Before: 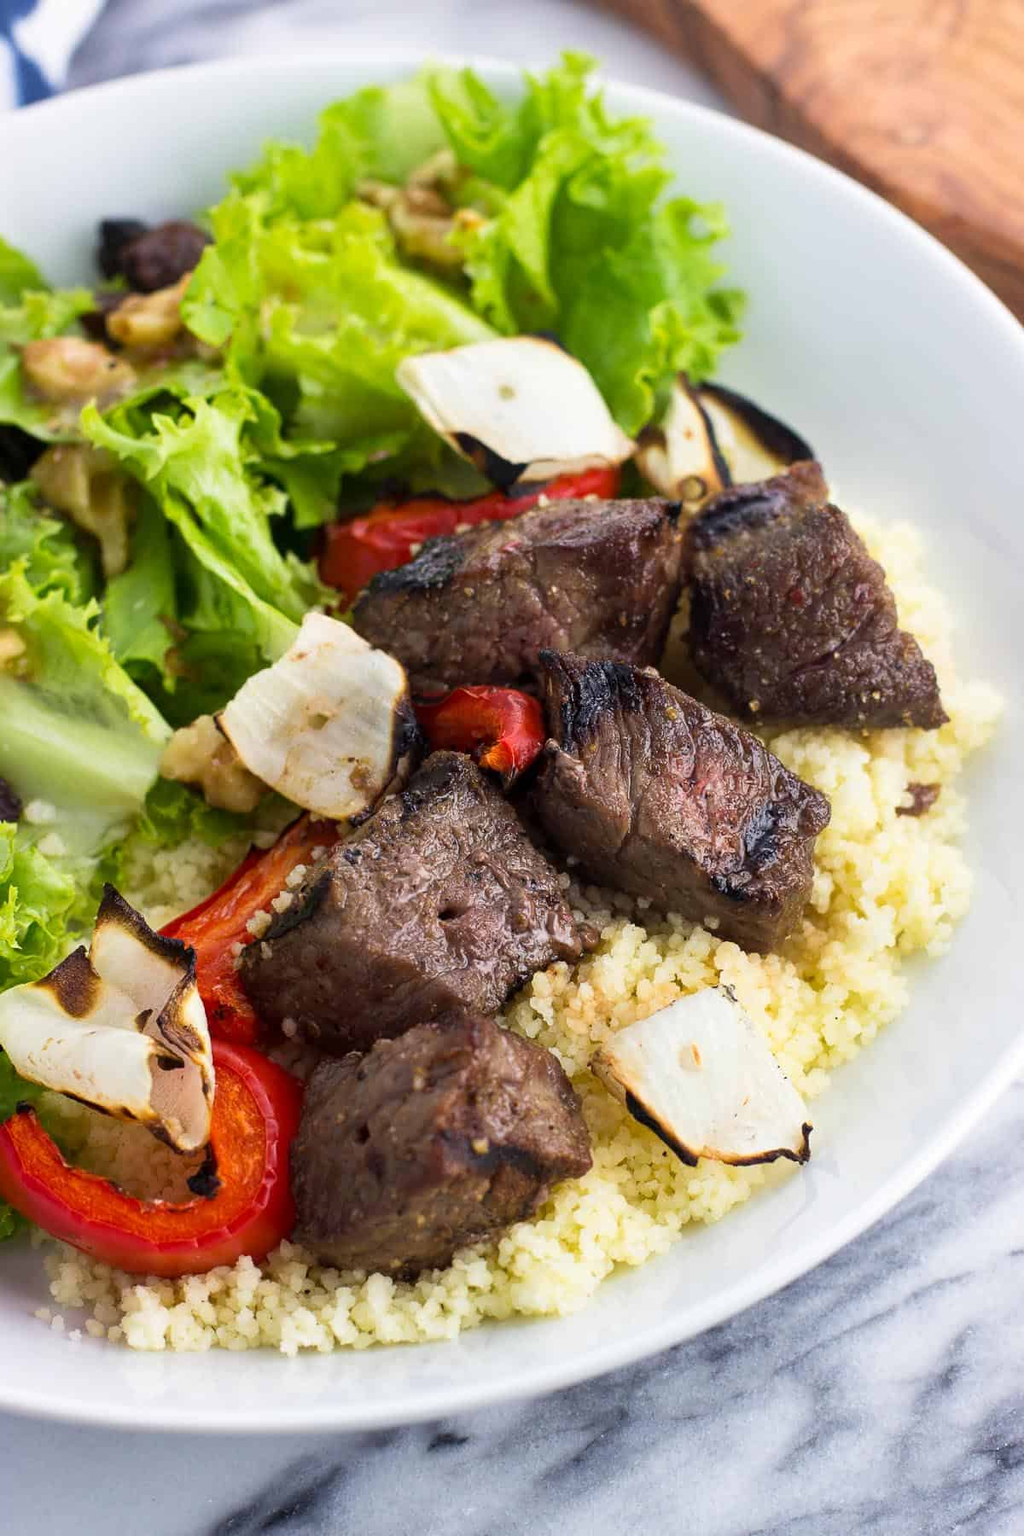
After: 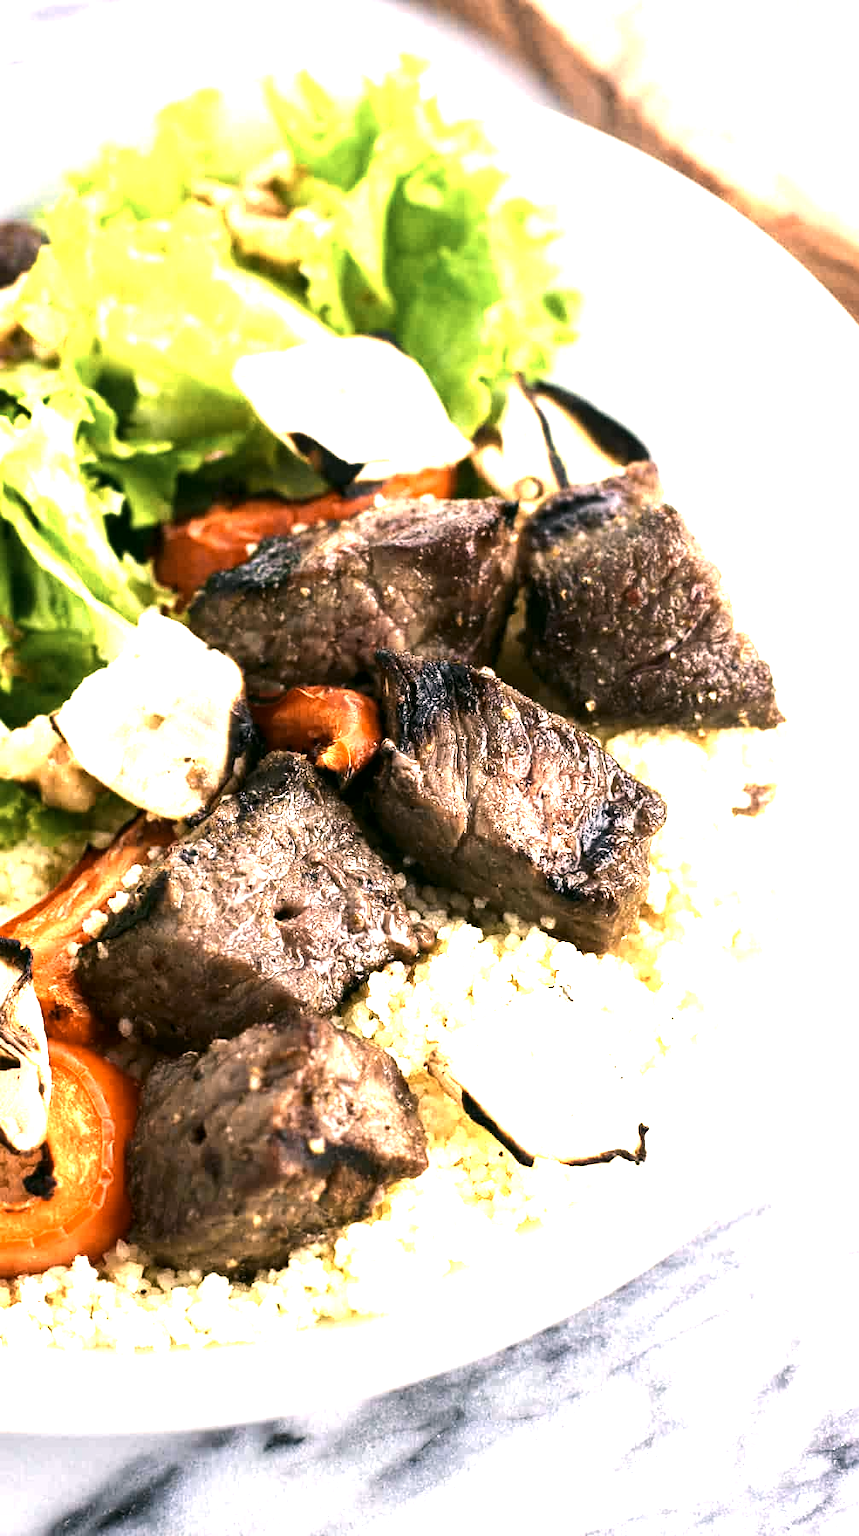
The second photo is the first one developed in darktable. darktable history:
color calibration: x 0.341, y 0.354, temperature 5190.11 K
exposure: black level correction -0.002, exposure 0.537 EV, compensate highlight preservation false
local contrast: highlights 103%, shadows 100%, detail 119%, midtone range 0.2
color zones: curves: ch0 [(0.018, 0.548) (0.197, 0.654) (0.425, 0.447) (0.605, 0.658) (0.732, 0.579)]; ch1 [(0.105, 0.531) (0.224, 0.531) (0.386, 0.39) (0.618, 0.456) (0.732, 0.456) (0.956, 0.421)]; ch2 [(0.039, 0.583) (0.215, 0.465) (0.399, 0.544) (0.465, 0.548) (0.614, 0.447) (0.724, 0.43) (0.882, 0.623) (0.956, 0.632)]
crop: left 16.062%
tone equalizer: -8 EV -0.733 EV, -7 EV -0.687 EV, -6 EV -0.592 EV, -5 EV -0.392 EV, -3 EV 0.399 EV, -2 EV 0.6 EV, -1 EV 0.688 EV, +0 EV 0.759 EV, edges refinement/feathering 500, mask exposure compensation -1.57 EV, preserve details no
color correction: highlights a* 4.09, highlights b* 4.94, shadows a* -6.95, shadows b* 4.69
